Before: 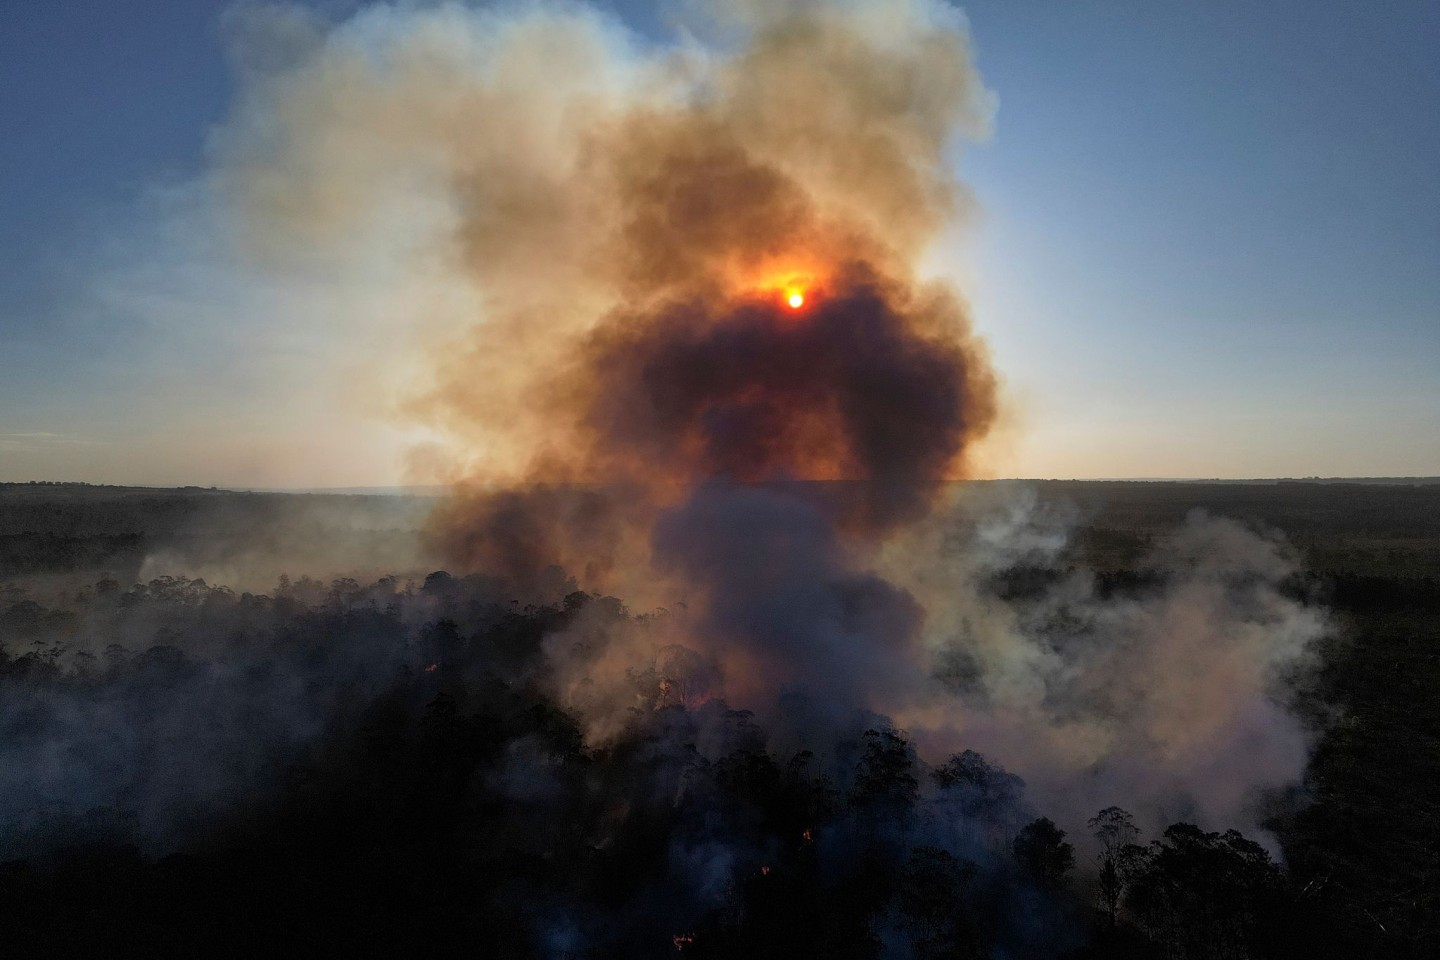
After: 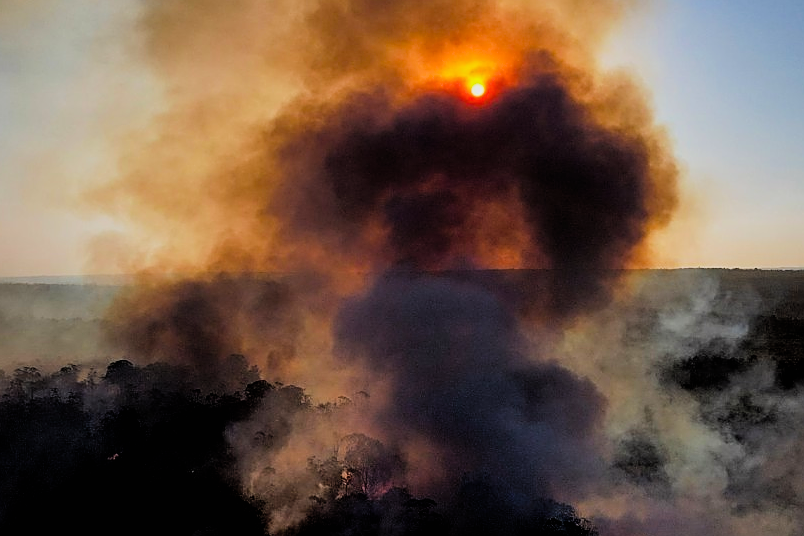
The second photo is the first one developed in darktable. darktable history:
shadows and highlights: shadows 37.27, highlights -28.18, soften with gaussian
filmic rgb: black relative exposure -5 EV, hardness 2.88, contrast 1.1
crop and rotate: left 22.13%, top 22.054%, right 22.026%, bottom 22.102%
sharpen: on, module defaults
color balance: lift [1, 1.001, 0.999, 1.001], gamma [1, 1.004, 1.007, 0.993], gain [1, 0.991, 0.987, 1.013], contrast 10%, output saturation 120%
